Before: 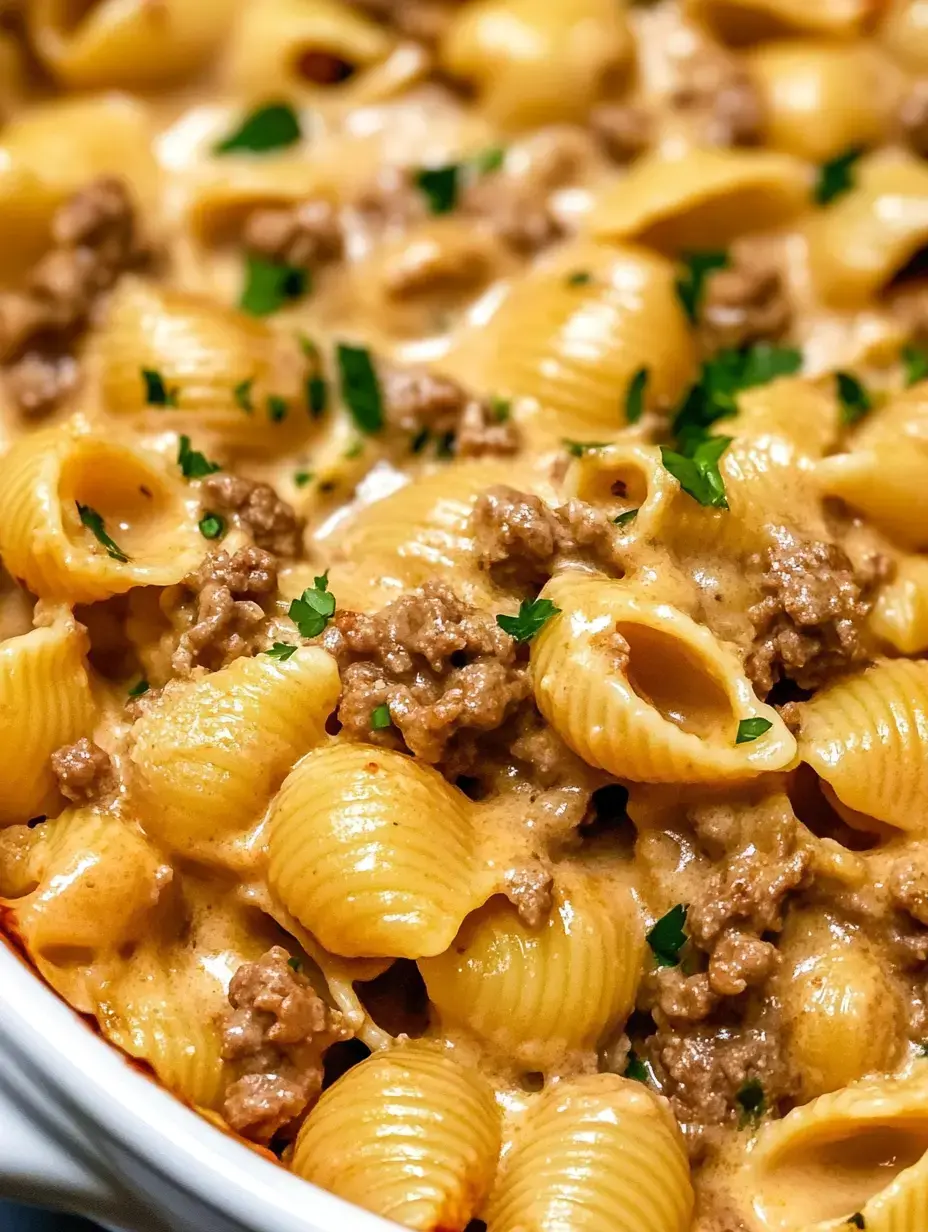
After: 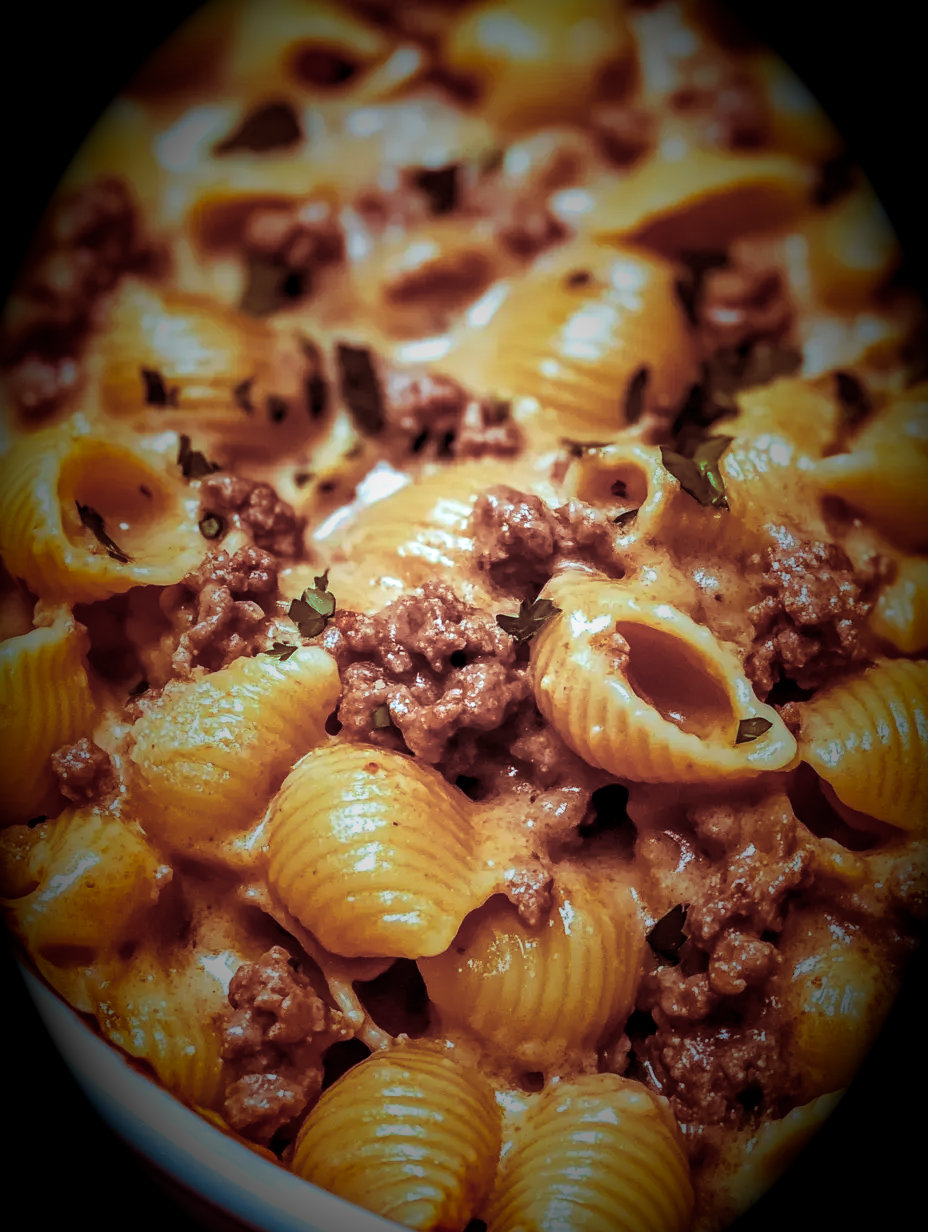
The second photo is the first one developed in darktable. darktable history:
color correction: highlights a* -9.73, highlights b* -21.22
local contrast: on, module defaults
vignetting: fall-off start 15.9%, fall-off radius 100%, brightness -1, saturation 0.5, width/height ratio 0.719
split-toning: highlights › saturation 0, balance -61.83
